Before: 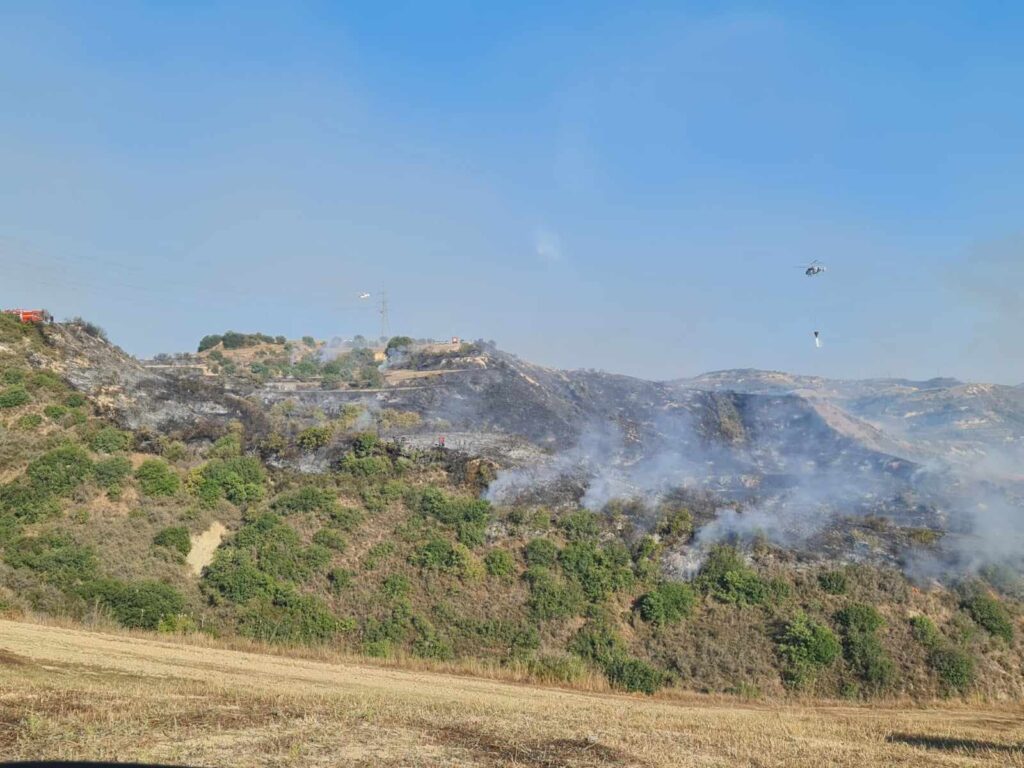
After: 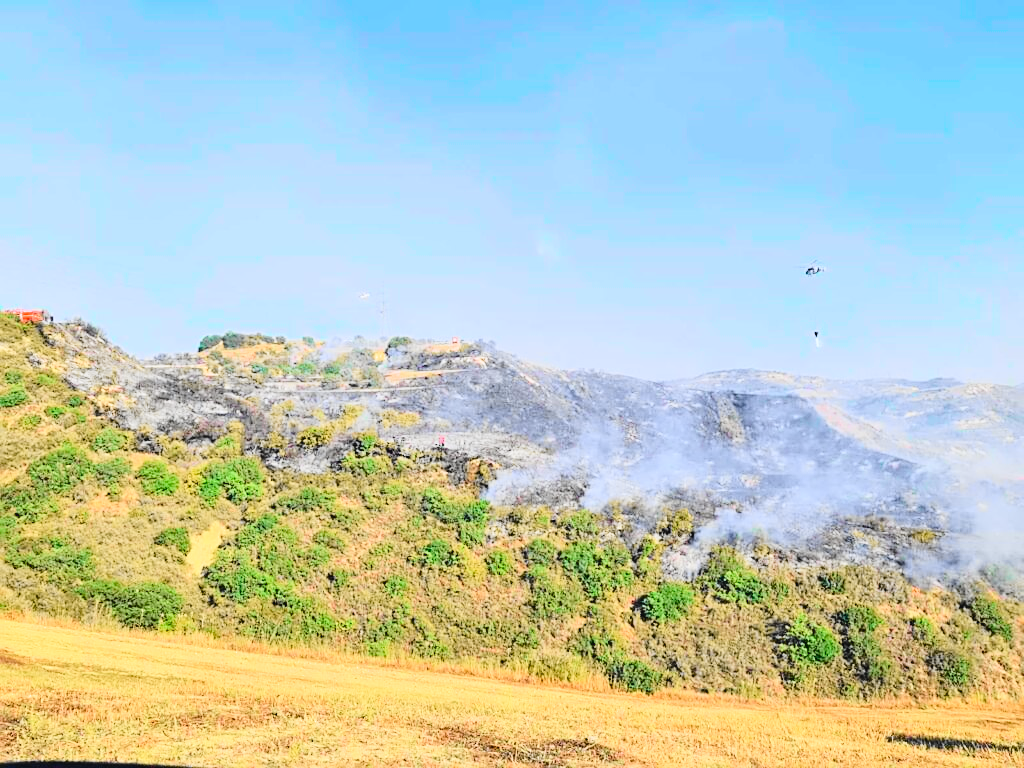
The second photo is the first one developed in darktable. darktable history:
sharpen: on, module defaults
haze removal: compatibility mode true, adaptive false
filmic rgb: black relative exposure -7.65 EV, white relative exposure 4.56 EV, threshold 3.05 EV, hardness 3.61, contrast 1.057, color science v6 (2022), enable highlight reconstruction true
exposure: black level correction 0, exposure 0.953 EV, compensate highlight preservation false
tone curve: curves: ch0 [(0, 0.023) (0.103, 0.087) (0.295, 0.297) (0.445, 0.531) (0.553, 0.665) (0.735, 0.843) (0.994, 1)]; ch1 [(0, 0) (0.427, 0.346) (0.456, 0.426) (0.484, 0.494) (0.509, 0.505) (0.535, 0.56) (0.581, 0.632) (0.646, 0.715) (1, 1)]; ch2 [(0, 0) (0.369, 0.388) (0.449, 0.431) (0.501, 0.495) (0.533, 0.518) (0.572, 0.612) (0.677, 0.752) (1, 1)], color space Lab, independent channels, preserve colors none
